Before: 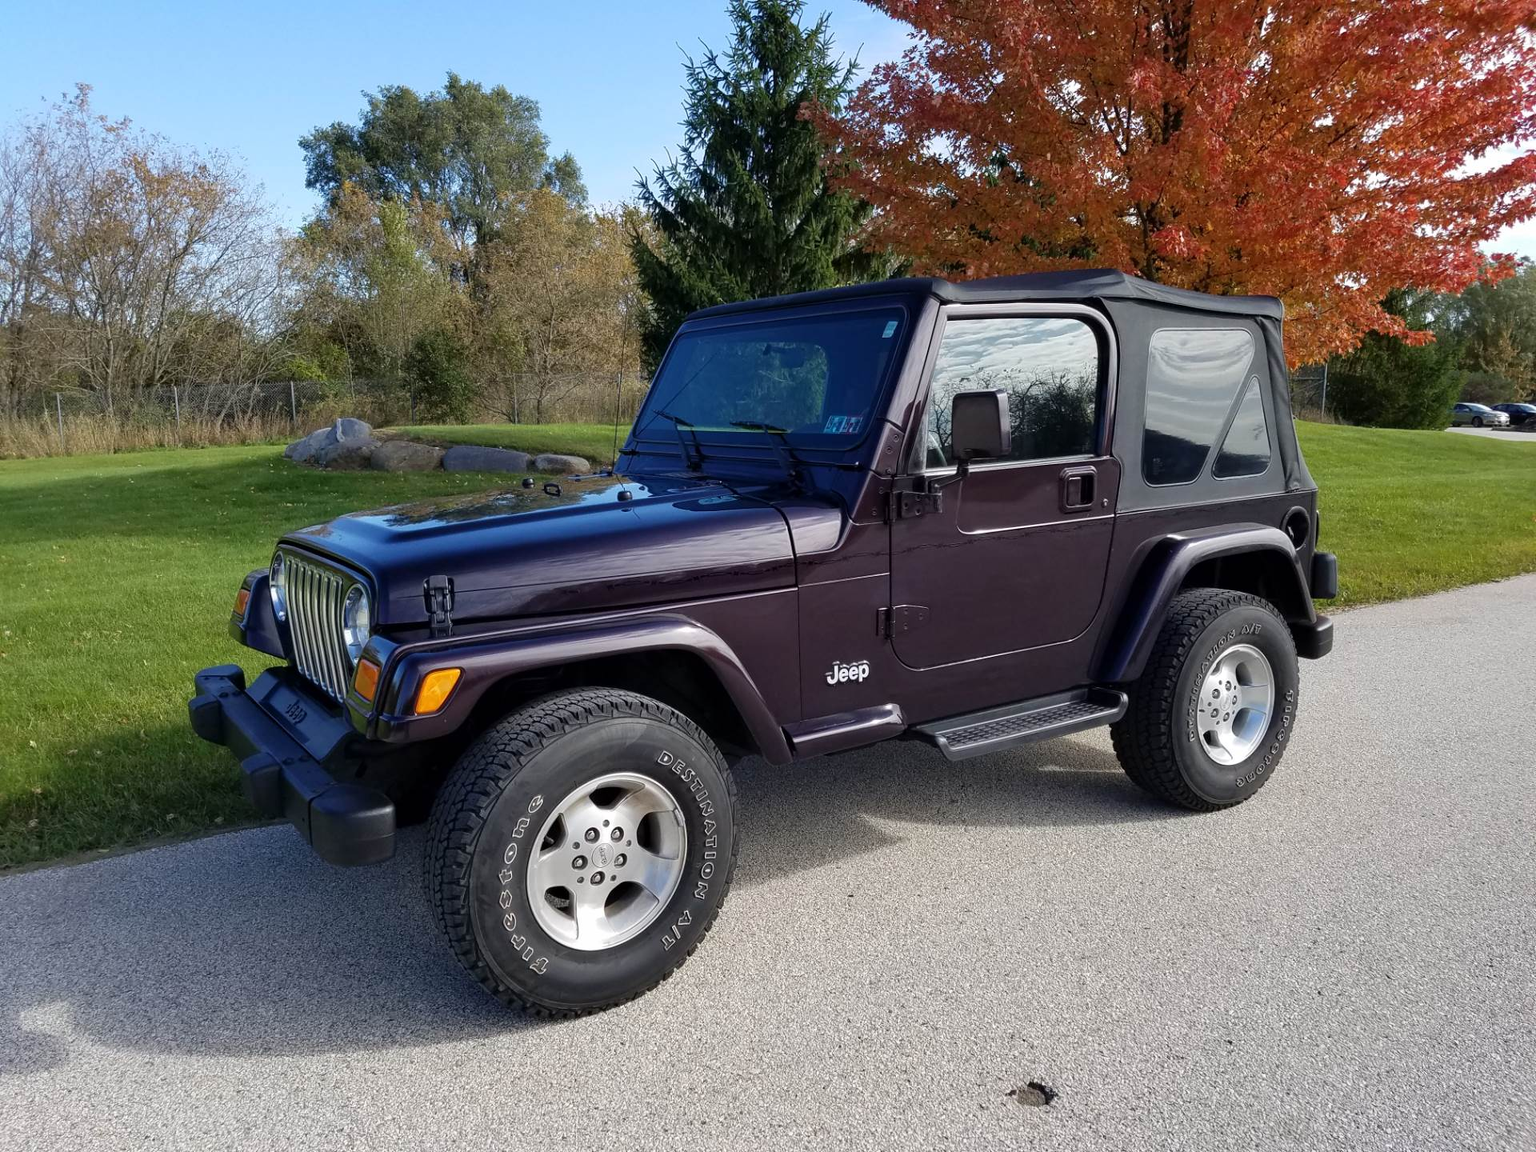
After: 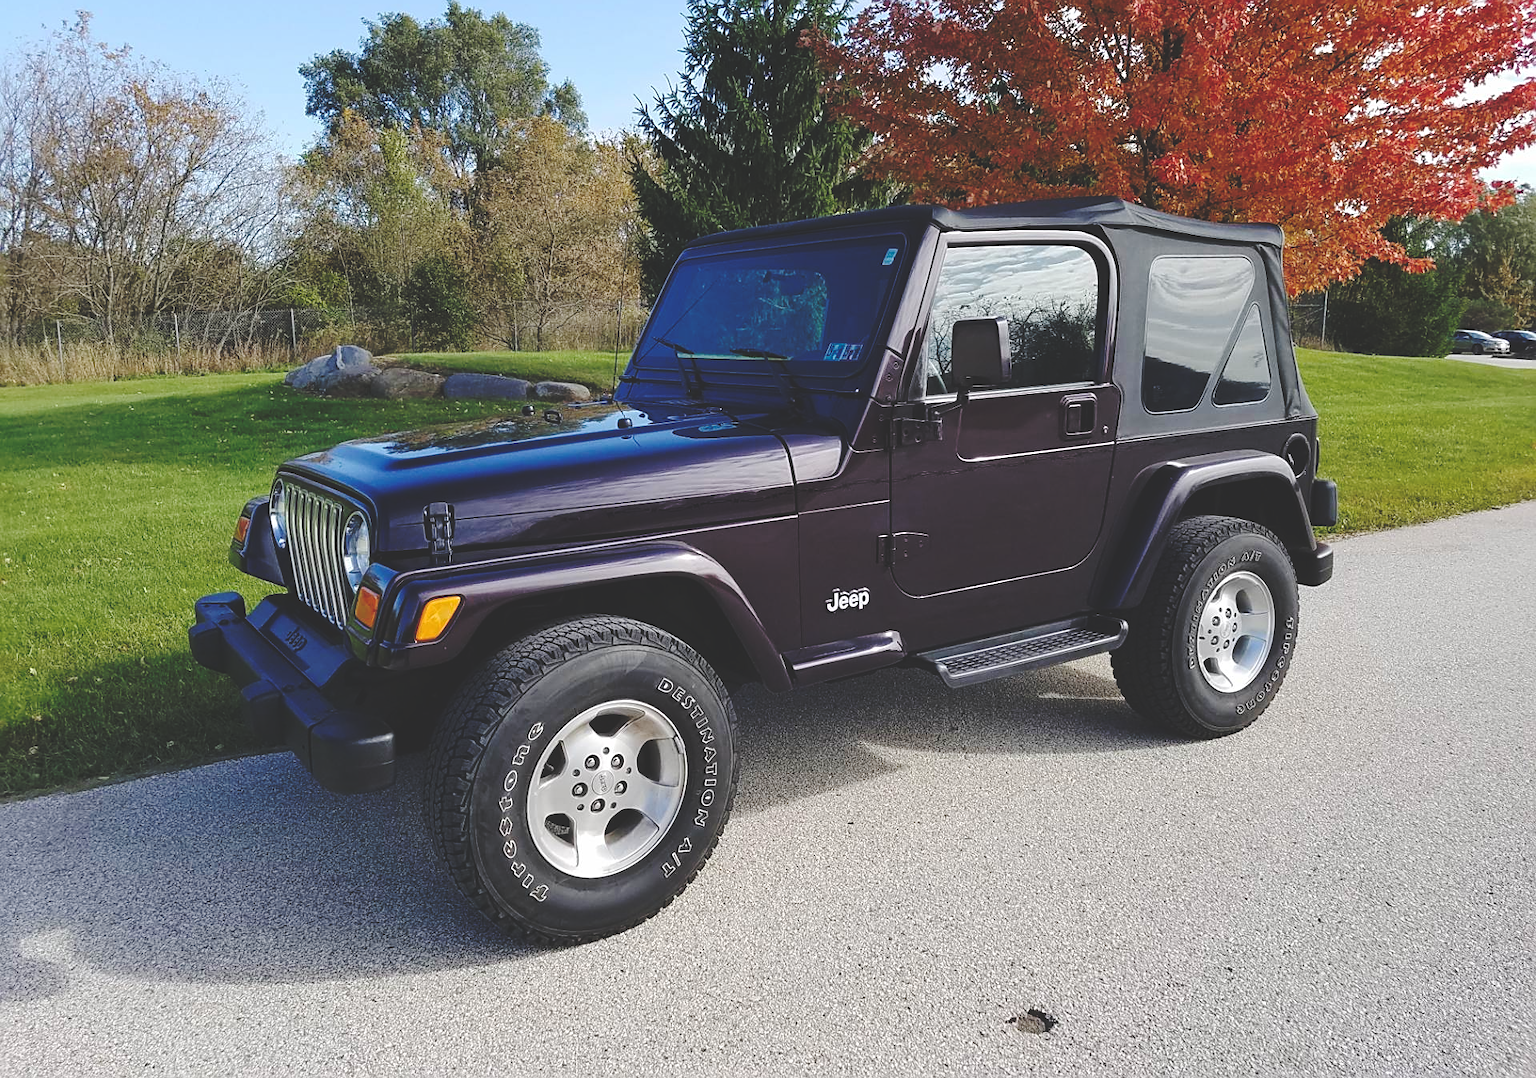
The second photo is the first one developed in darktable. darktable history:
base curve: curves: ch0 [(0, 0.024) (0.055, 0.065) (0.121, 0.166) (0.236, 0.319) (0.693, 0.726) (1, 1)], preserve colors none
sharpen: on, module defaults
crop and rotate: top 6.373%
